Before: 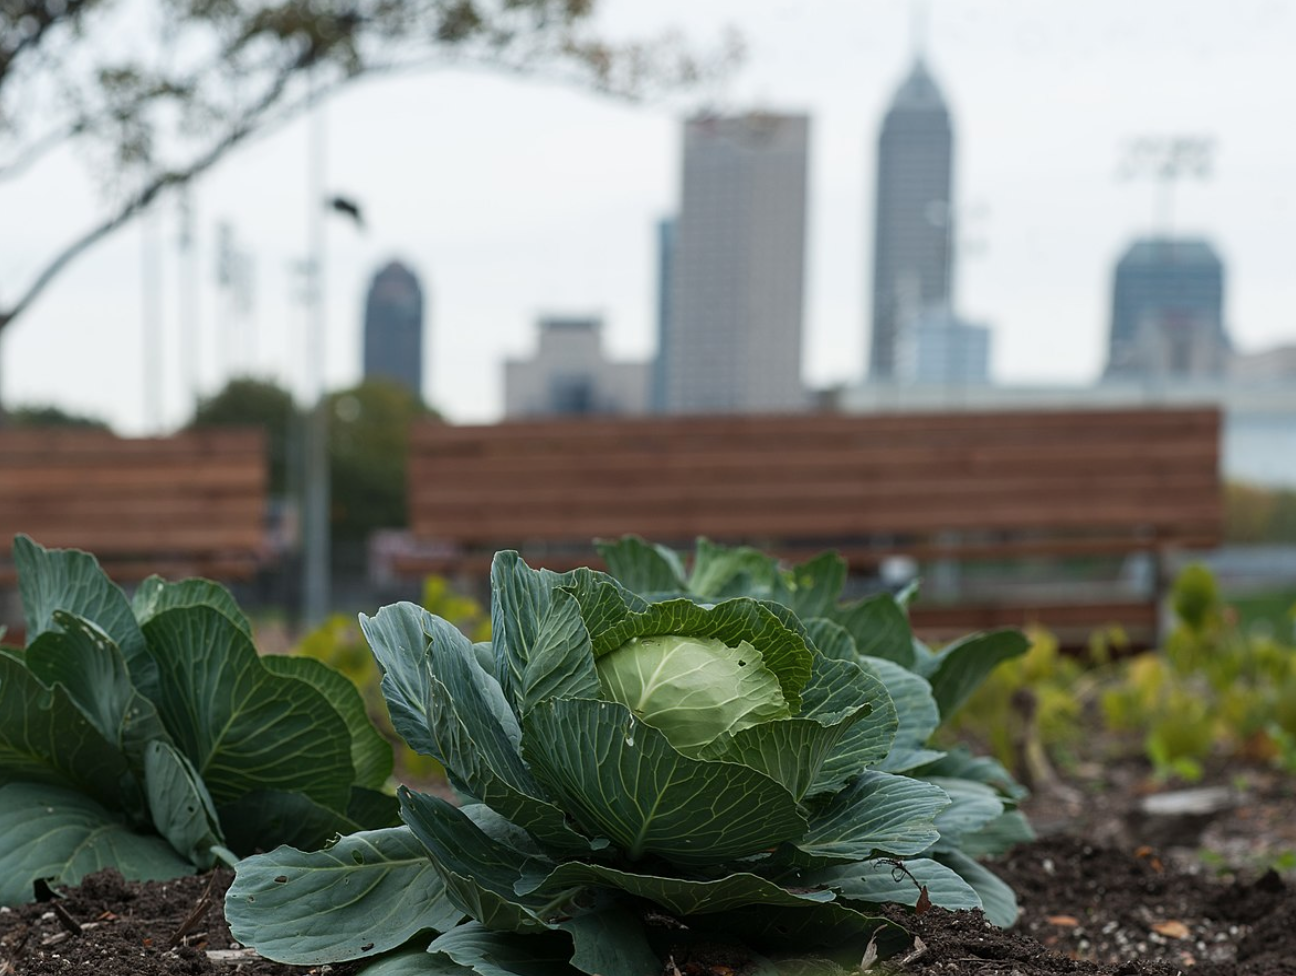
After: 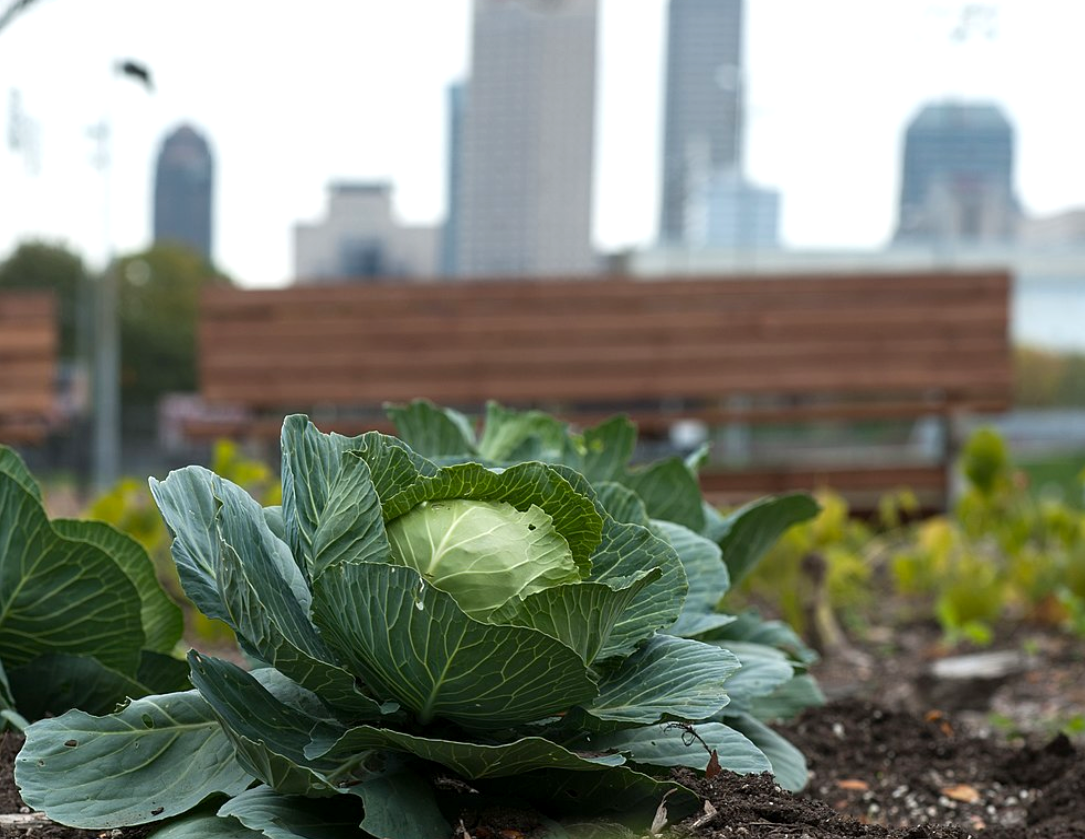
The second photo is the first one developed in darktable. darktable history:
exposure: black level correction 0.001, exposure 0.499 EV, compensate highlight preservation false
crop: left 16.279%, top 14.034%
